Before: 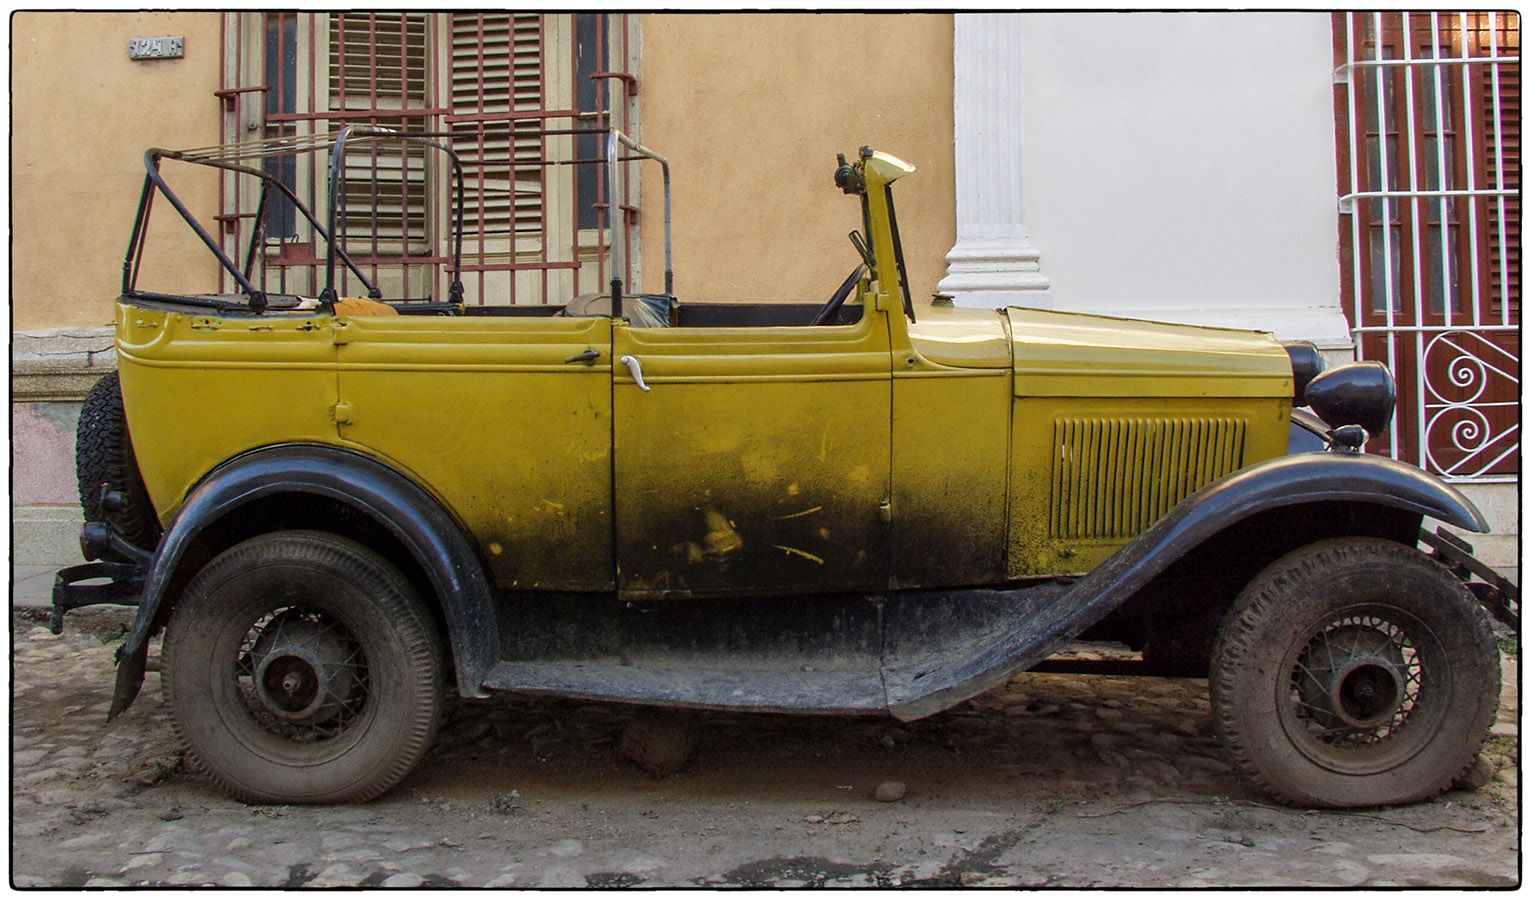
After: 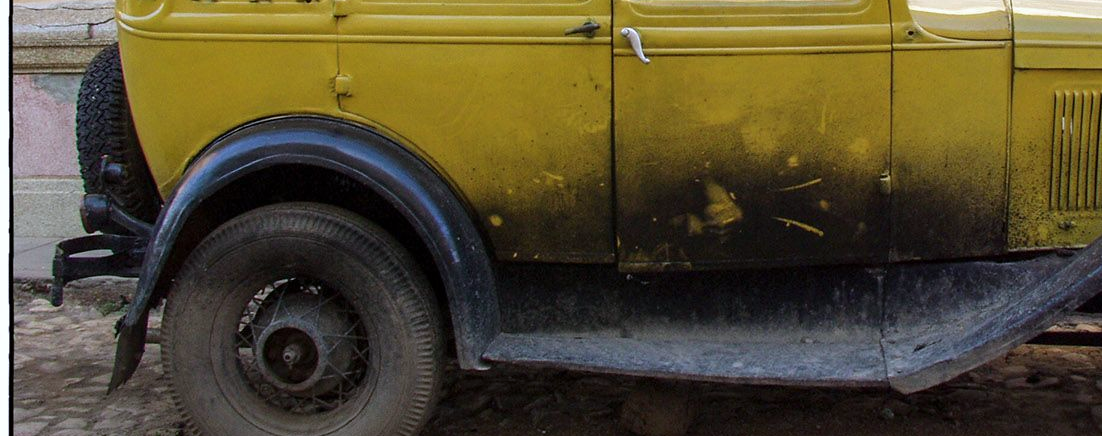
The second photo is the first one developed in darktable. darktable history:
crop: top 36.498%, right 27.964%, bottom 14.995%
color calibration: illuminant as shot in camera, x 0.358, y 0.373, temperature 4628.91 K
